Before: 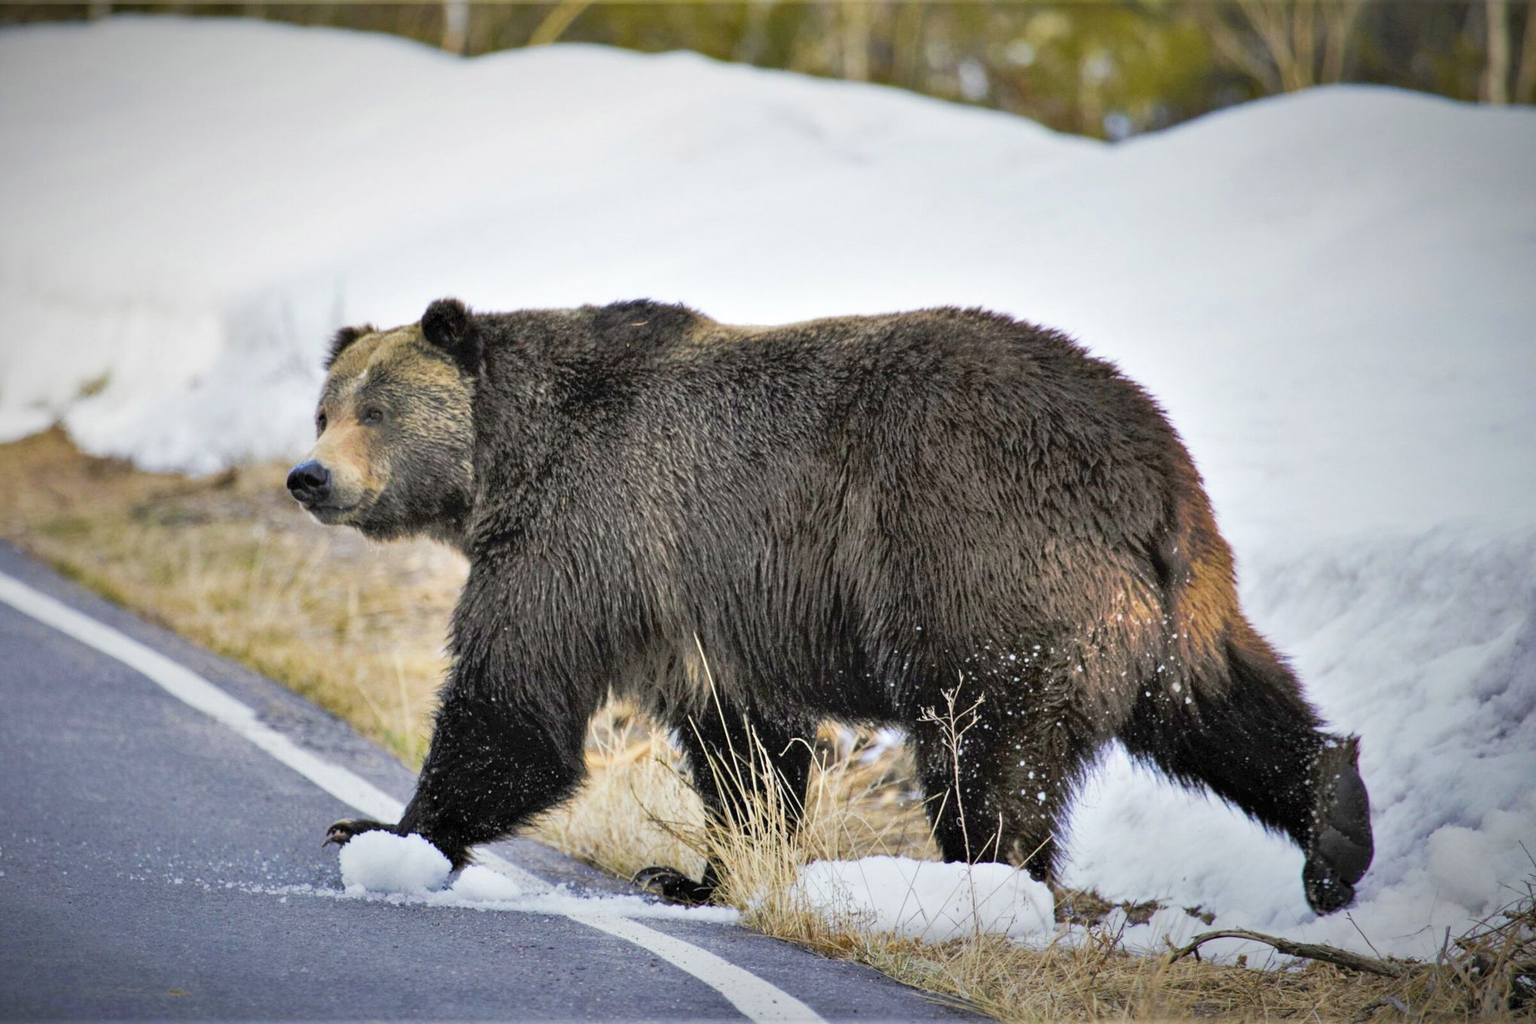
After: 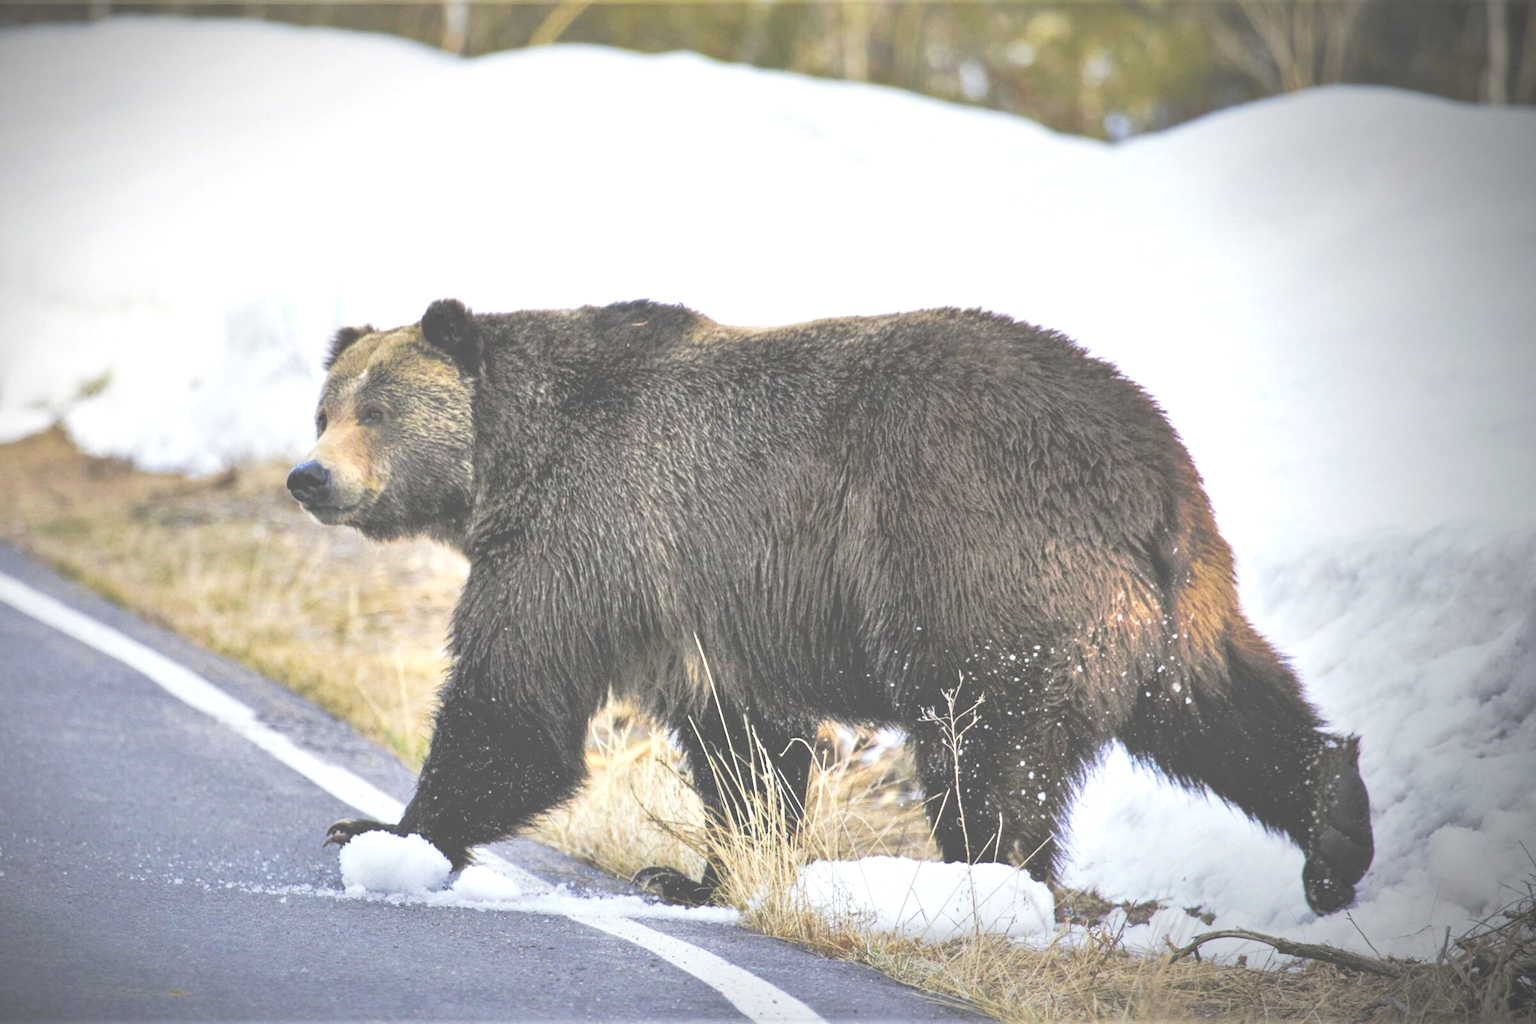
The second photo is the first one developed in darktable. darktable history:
vignetting: center (-0.15, 0.013)
exposure: black level correction -0.071, exposure 0.5 EV, compensate highlight preservation false
